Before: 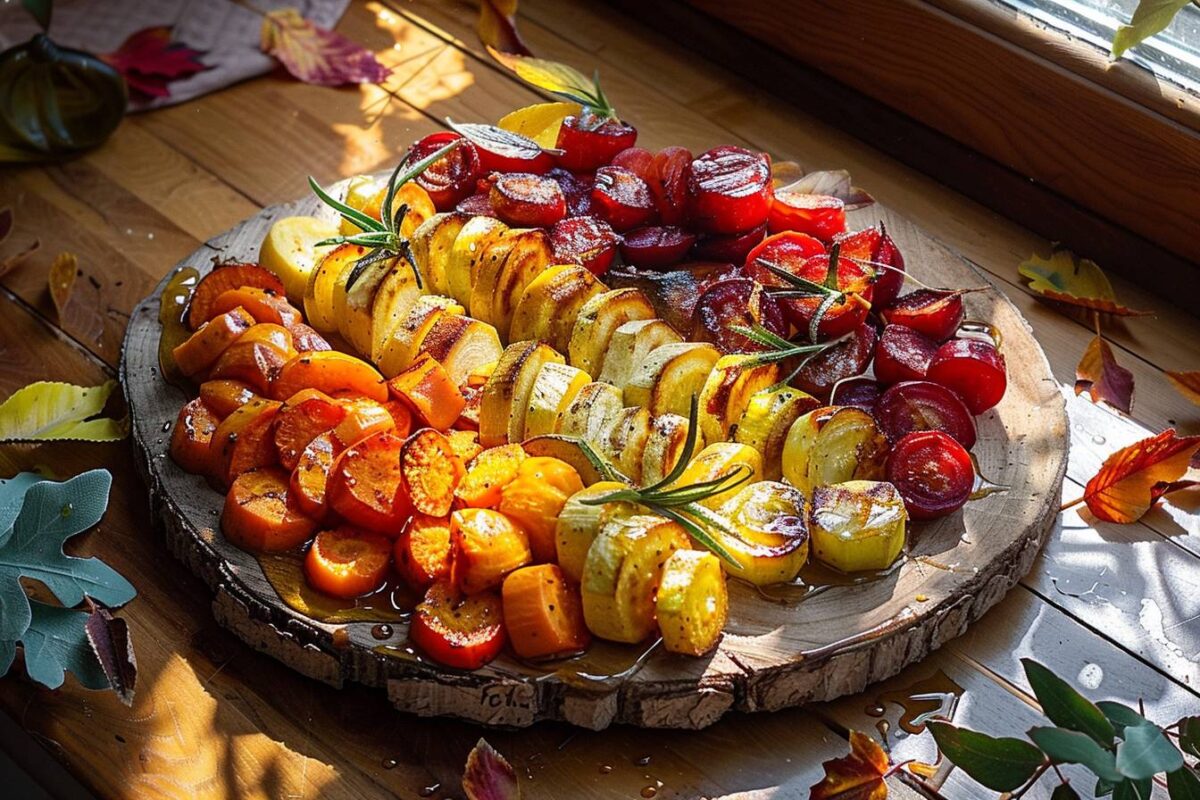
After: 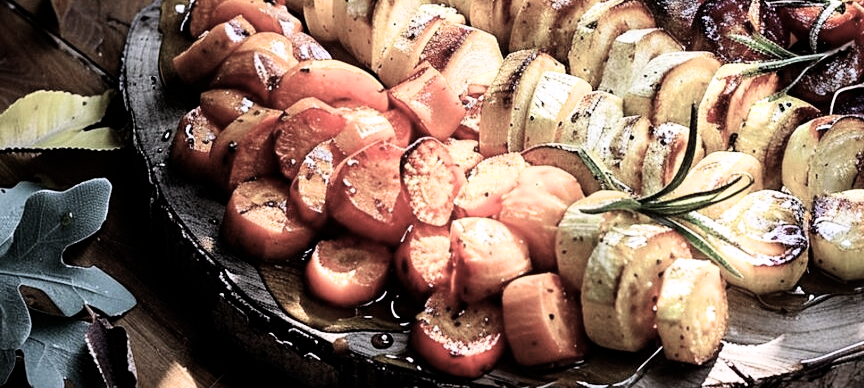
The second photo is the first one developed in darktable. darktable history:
white balance: red 1.004, blue 1.096
filmic rgb: black relative exposure -5.42 EV, white relative exposure 2.85 EV, dynamic range scaling -37.73%, hardness 4, contrast 1.605, highlights saturation mix -0.93%
crop: top 36.498%, right 27.964%, bottom 14.995%
color balance rgb: linear chroma grading › global chroma -16.06%, perceptual saturation grading › global saturation -32.85%, global vibrance -23.56%
exposure: black level correction 0, exposure 0.5 EV, compensate exposure bias true, compensate highlight preservation false
